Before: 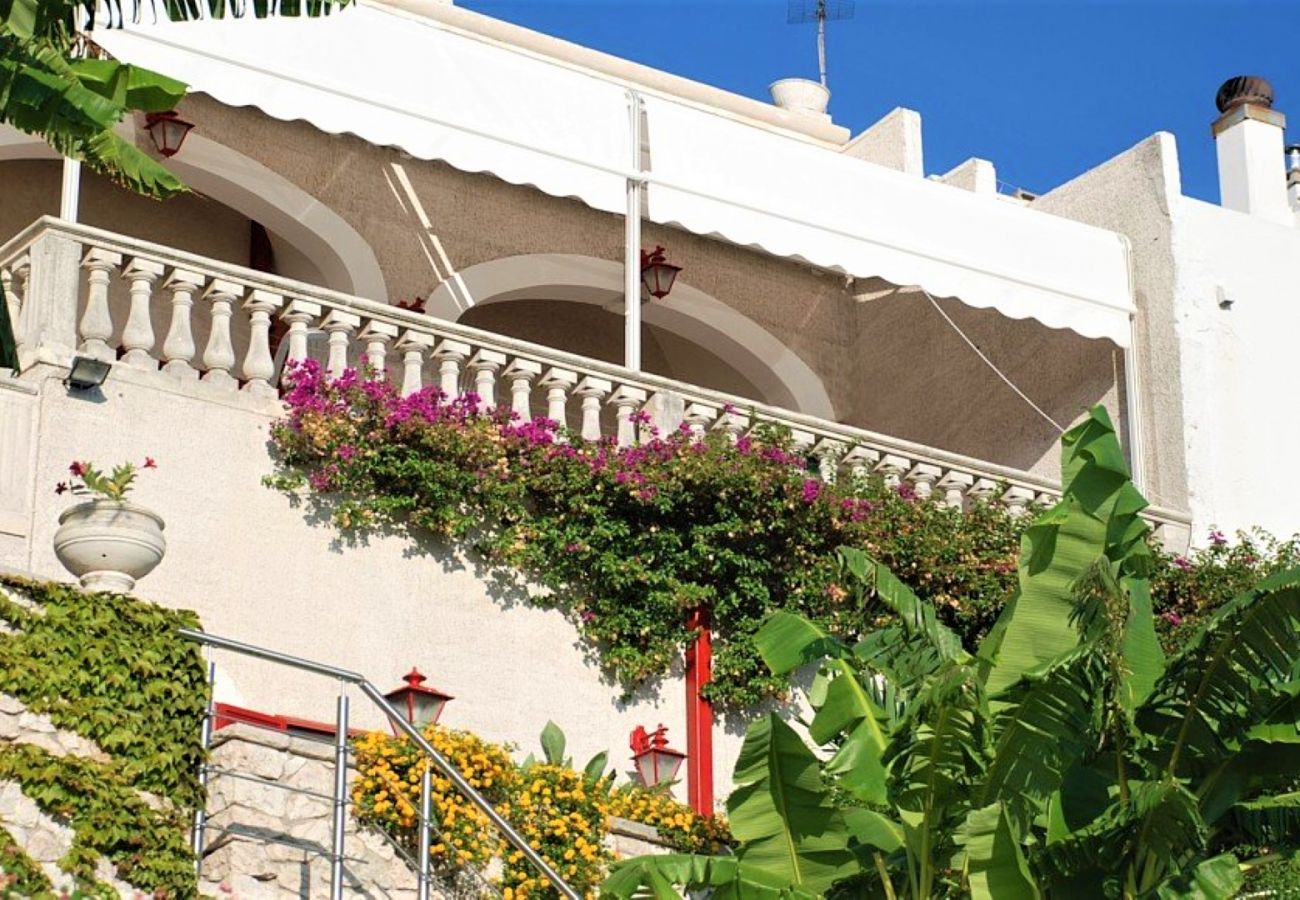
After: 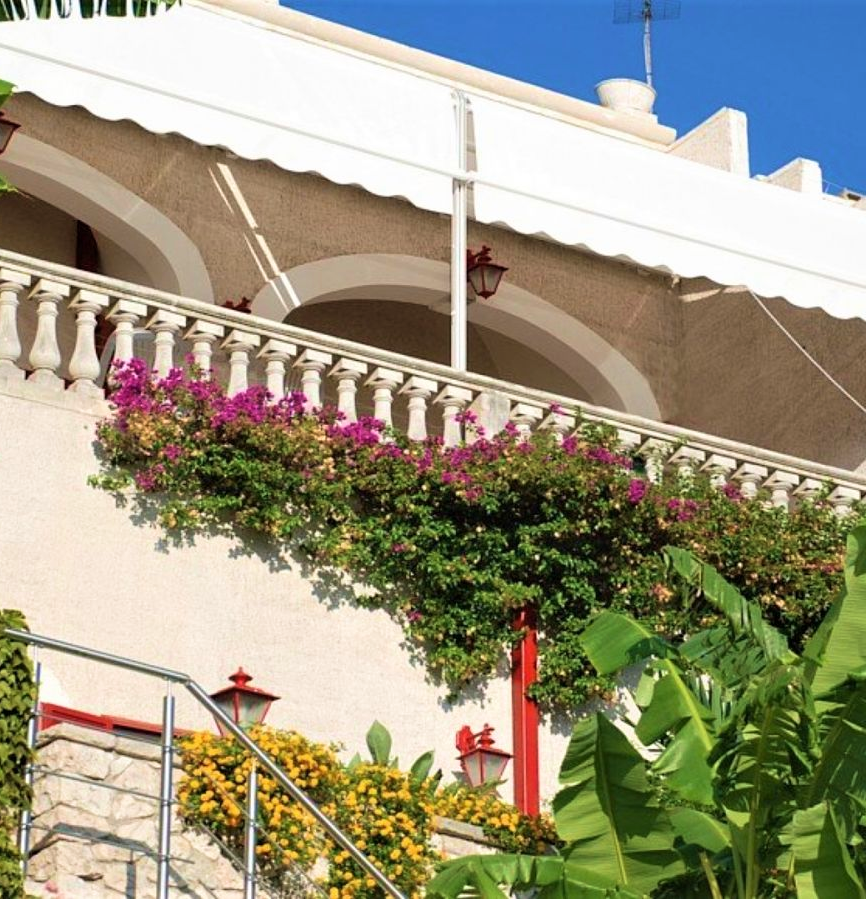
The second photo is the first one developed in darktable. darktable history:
velvia: on, module defaults
crop and rotate: left 13.415%, right 19.92%
